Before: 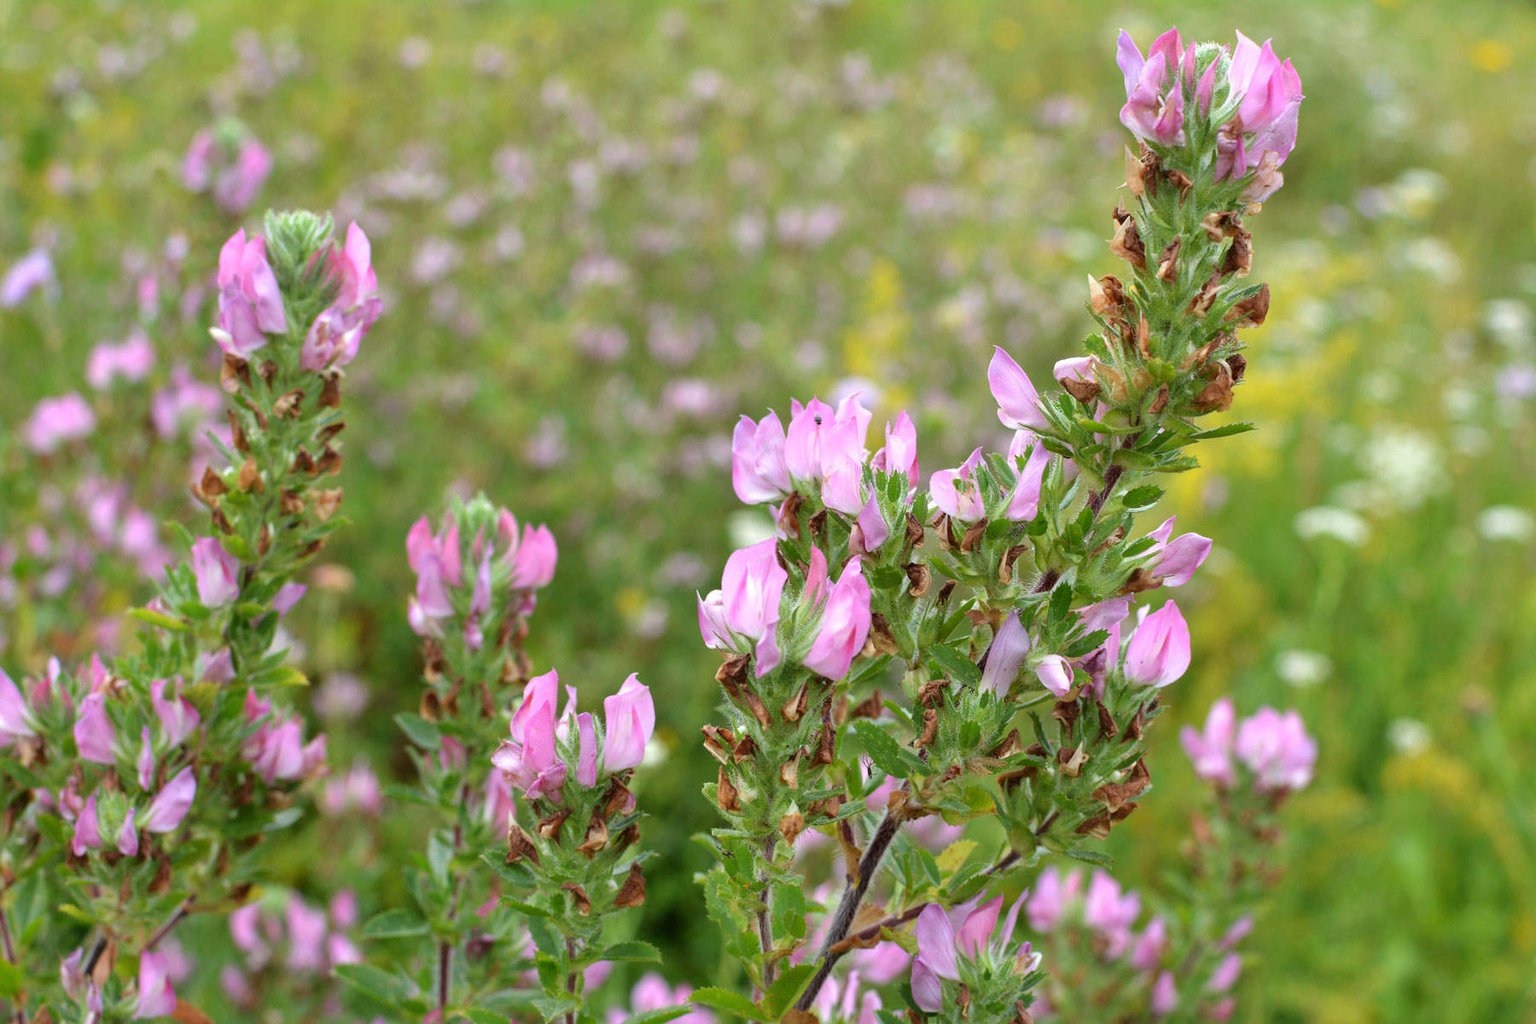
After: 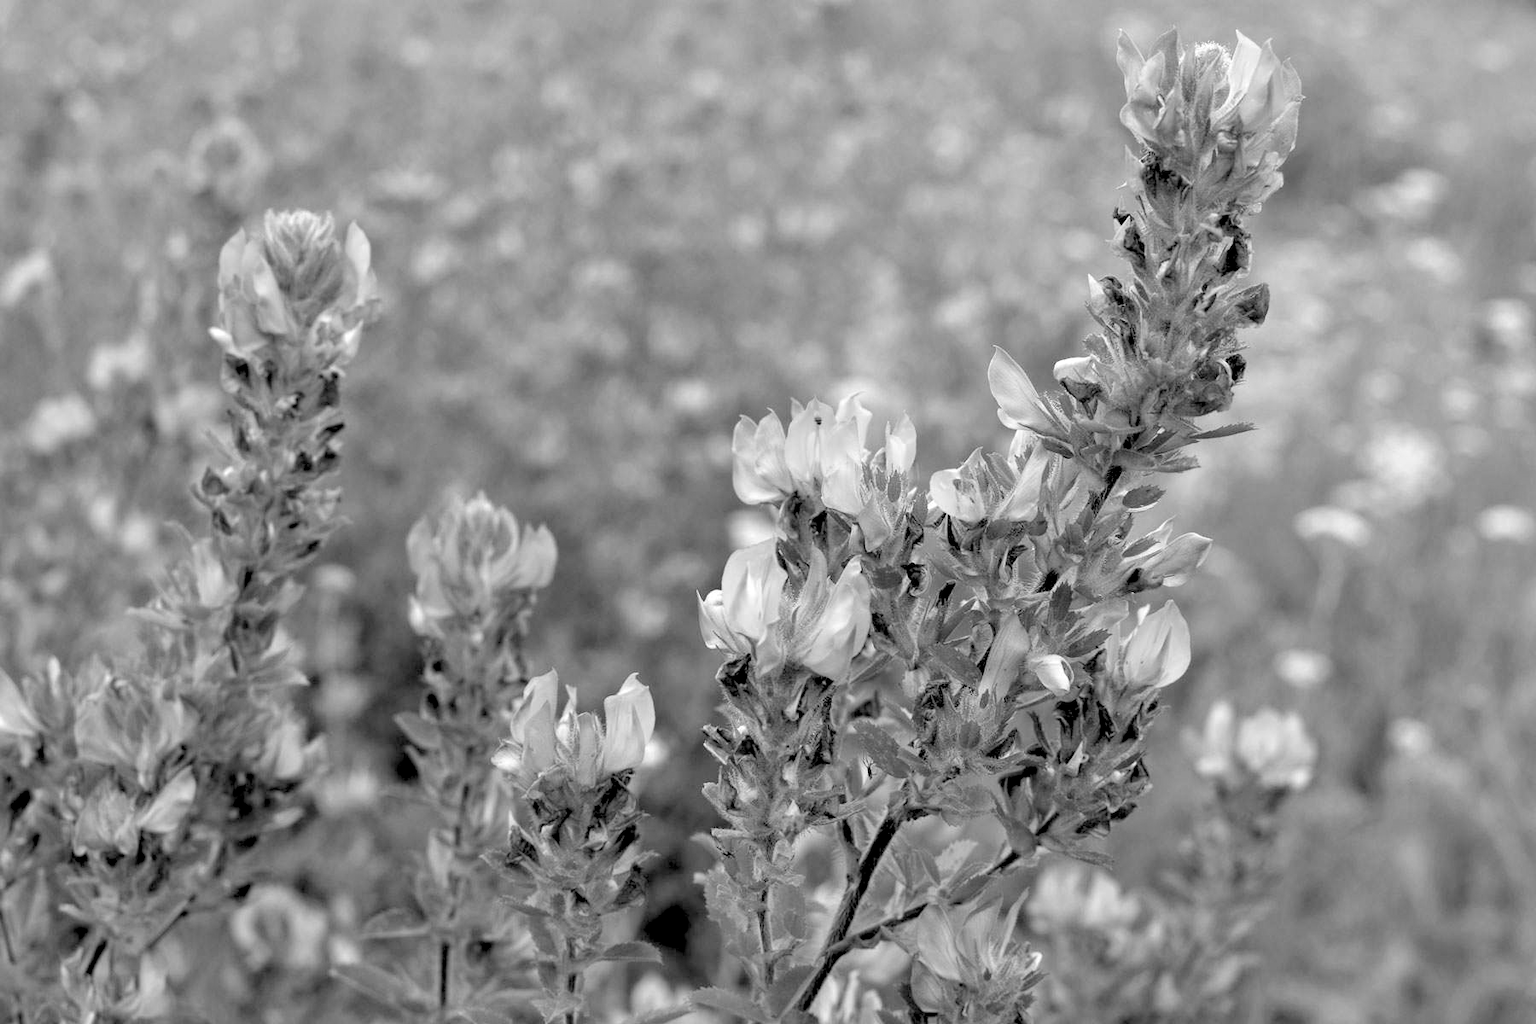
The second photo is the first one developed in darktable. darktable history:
exposure: compensate highlight preservation false
rgb levels: levels [[0.029, 0.461, 0.922], [0, 0.5, 1], [0, 0.5, 1]]
monochrome: a 32, b 64, size 2.3
